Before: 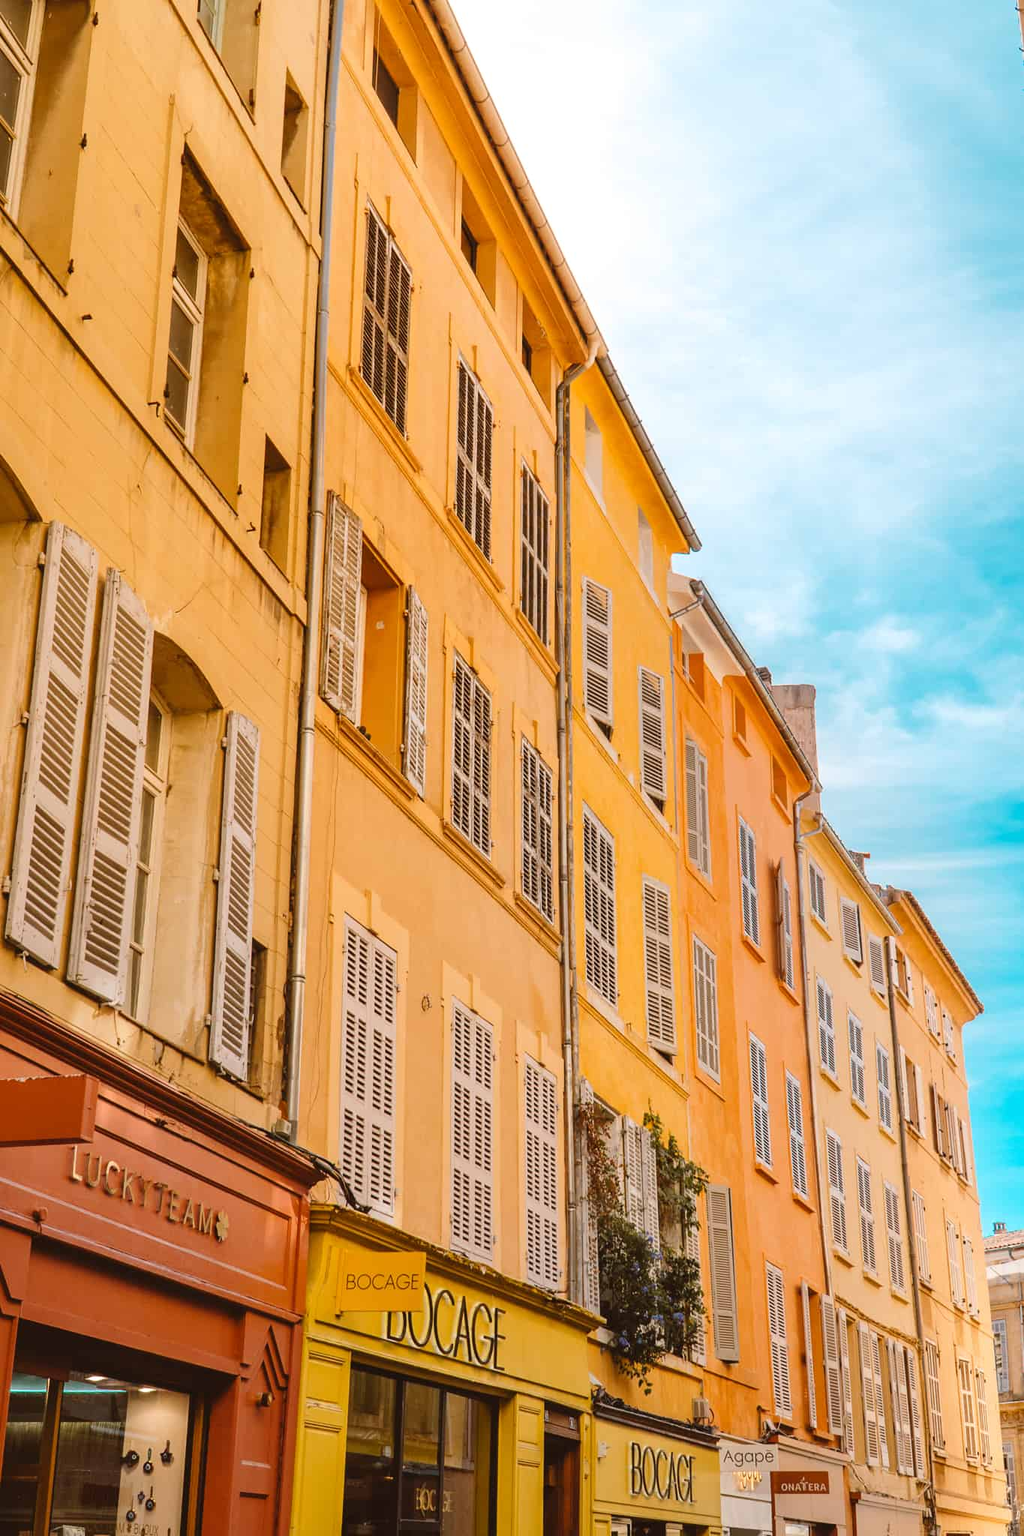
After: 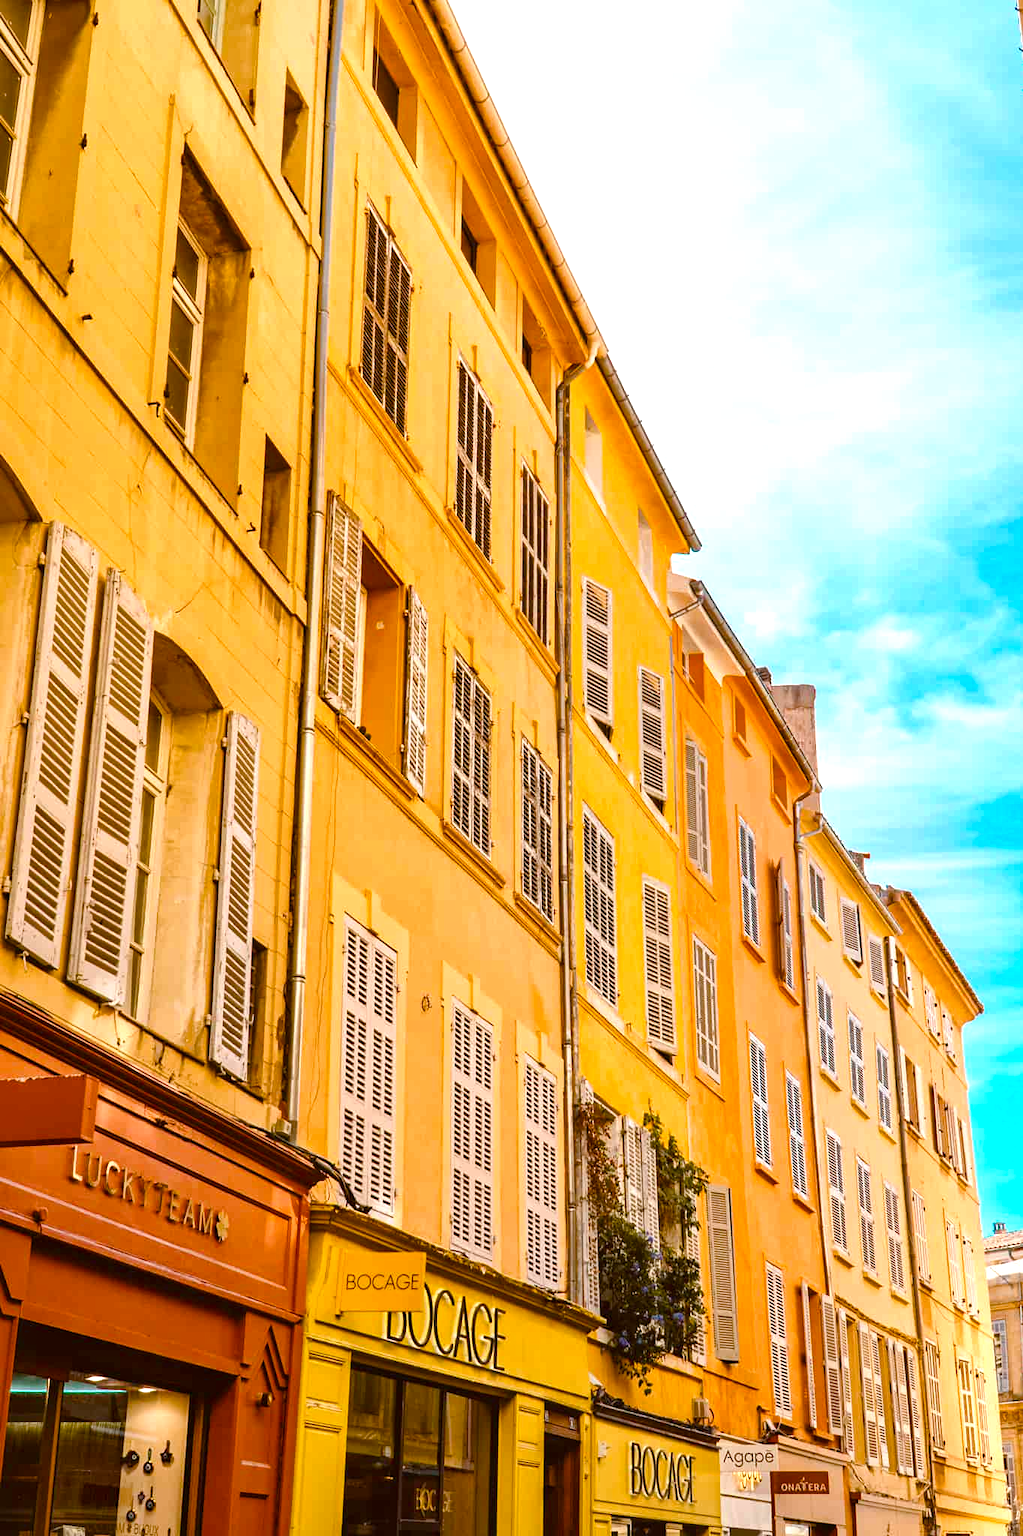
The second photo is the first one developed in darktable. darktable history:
color balance rgb: perceptual saturation grading › mid-tones 6.33%, perceptual saturation grading › shadows 72.44%, perceptual brilliance grading › highlights 11.59%, contrast 5.05%
haze removal: compatibility mode true, adaptive false
local contrast: mode bilateral grid, contrast 20, coarseness 50, detail 120%, midtone range 0.2
